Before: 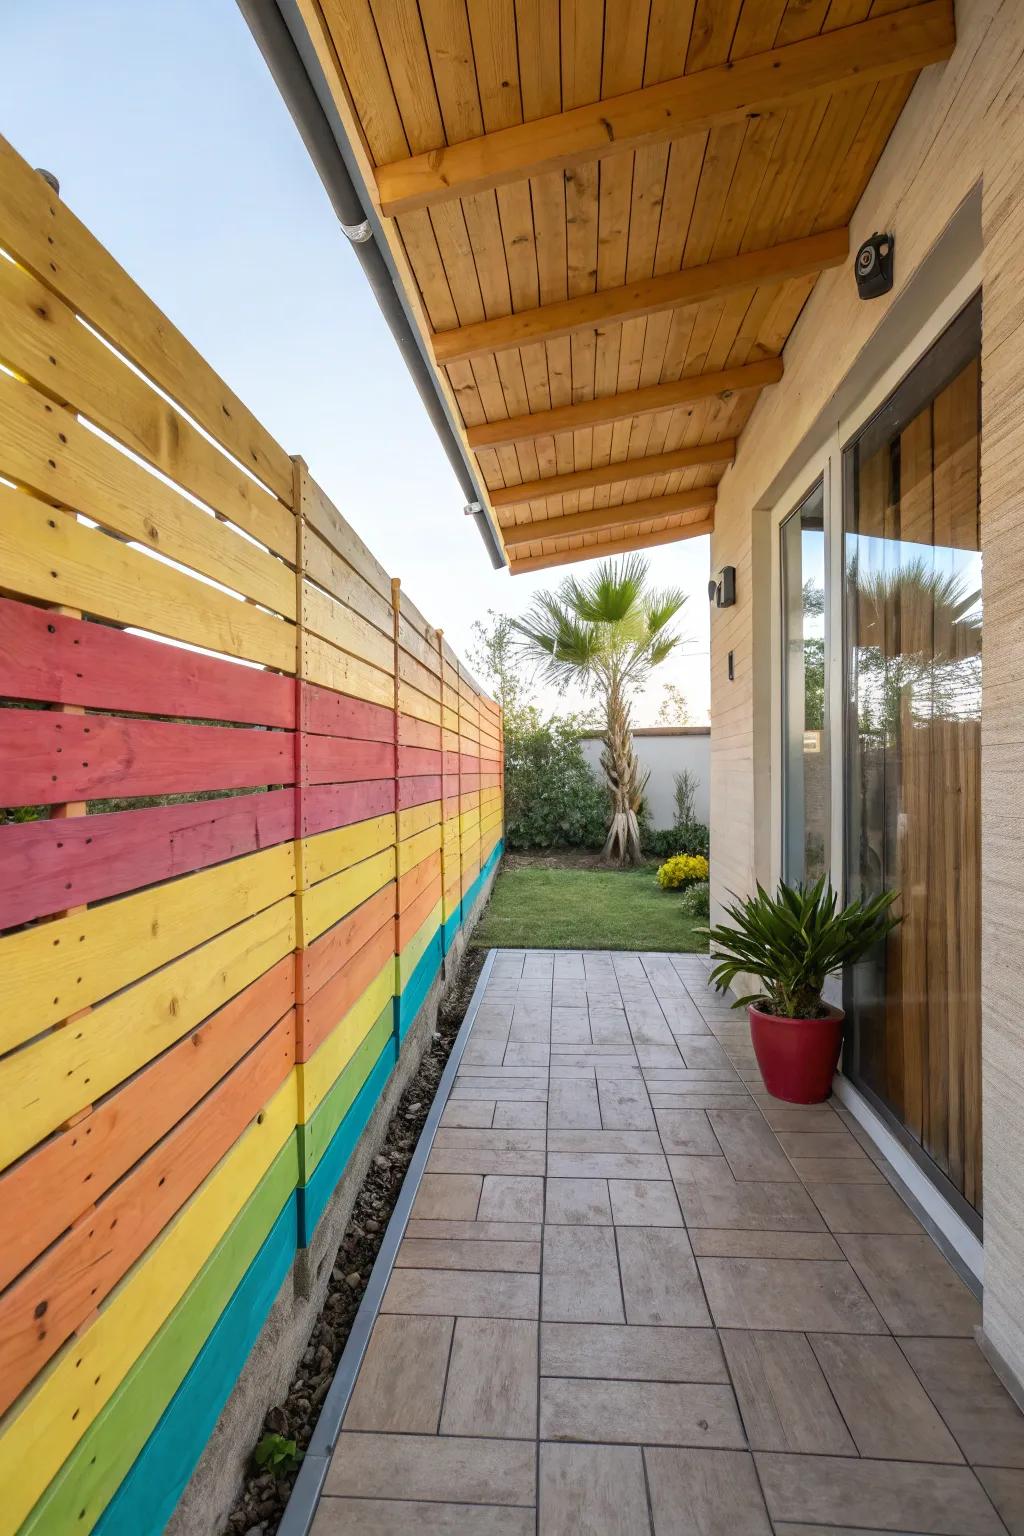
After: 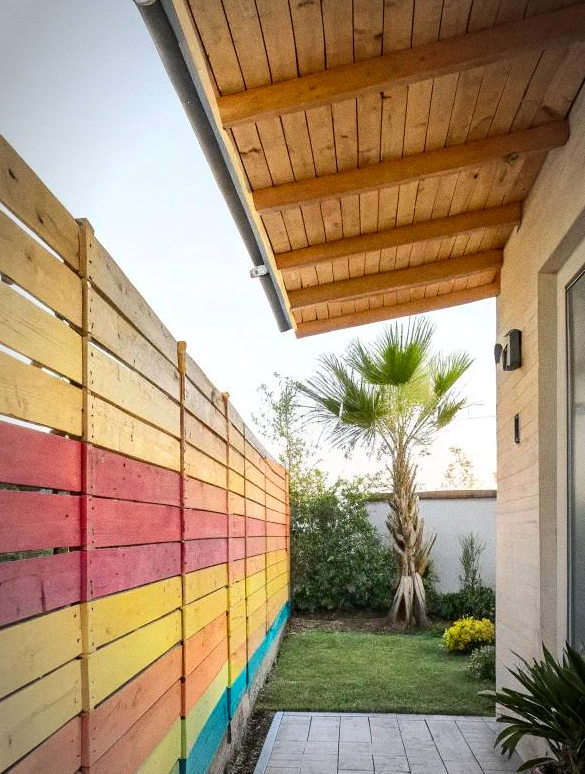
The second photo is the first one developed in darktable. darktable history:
grain: coarseness 0.47 ISO
vignetting: automatic ratio true
contrast brightness saturation: contrast 0.15, brightness -0.01, saturation 0.1
crop: left 20.932%, top 15.471%, right 21.848%, bottom 34.081%
